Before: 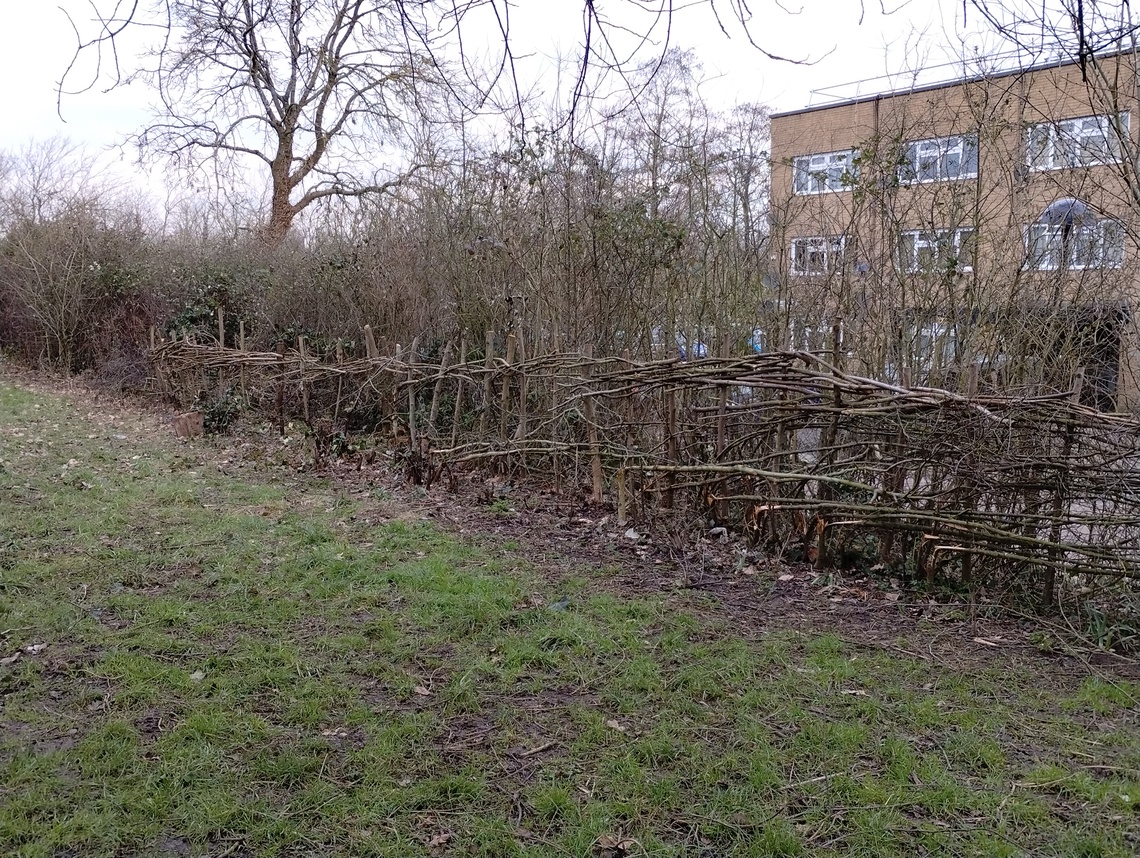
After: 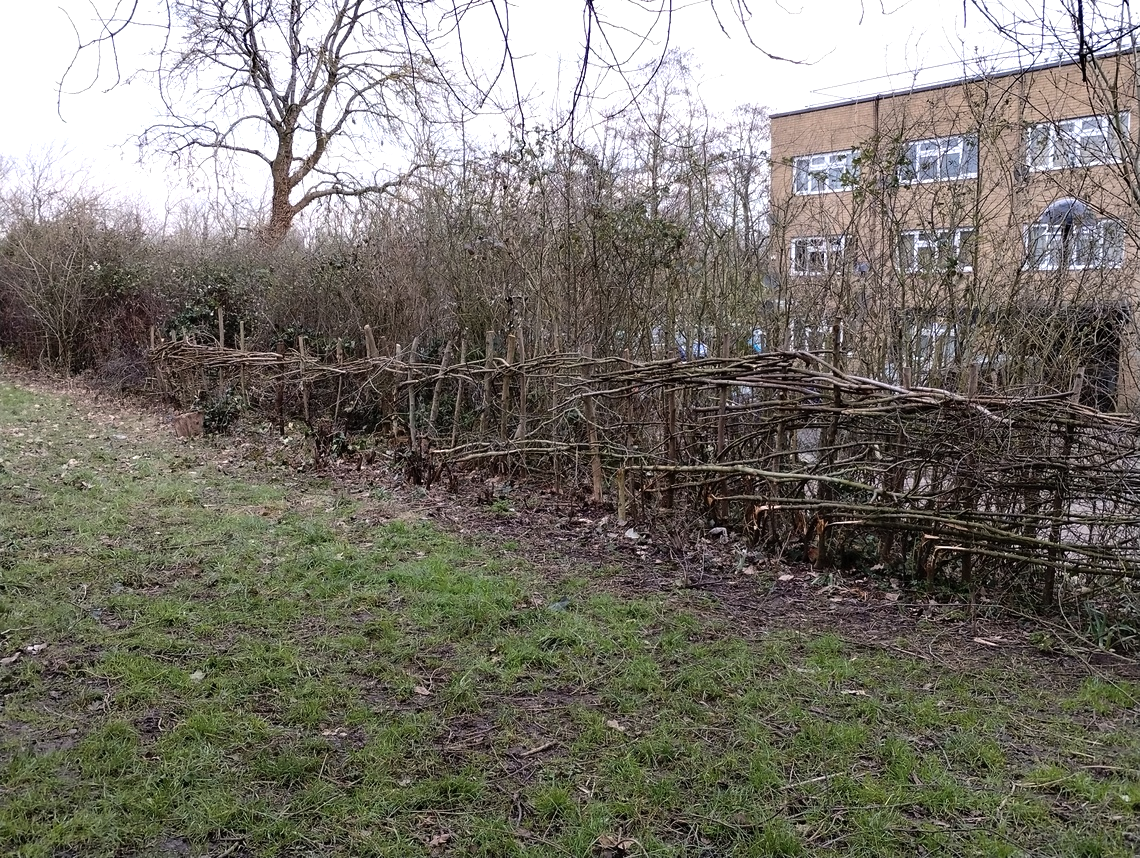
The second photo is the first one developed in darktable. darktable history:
tone equalizer: -8 EV -0.404 EV, -7 EV -0.41 EV, -6 EV -0.314 EV, -5 EV -0.246 EV, -3 EV 0.243 EV, -2 EV 0.336 EV, -1 EV 0.402 EV, +0 EV 0.426 EV, edges refinement/feathering 500, mask exposure compensation -1.57 EV, preserve details no
